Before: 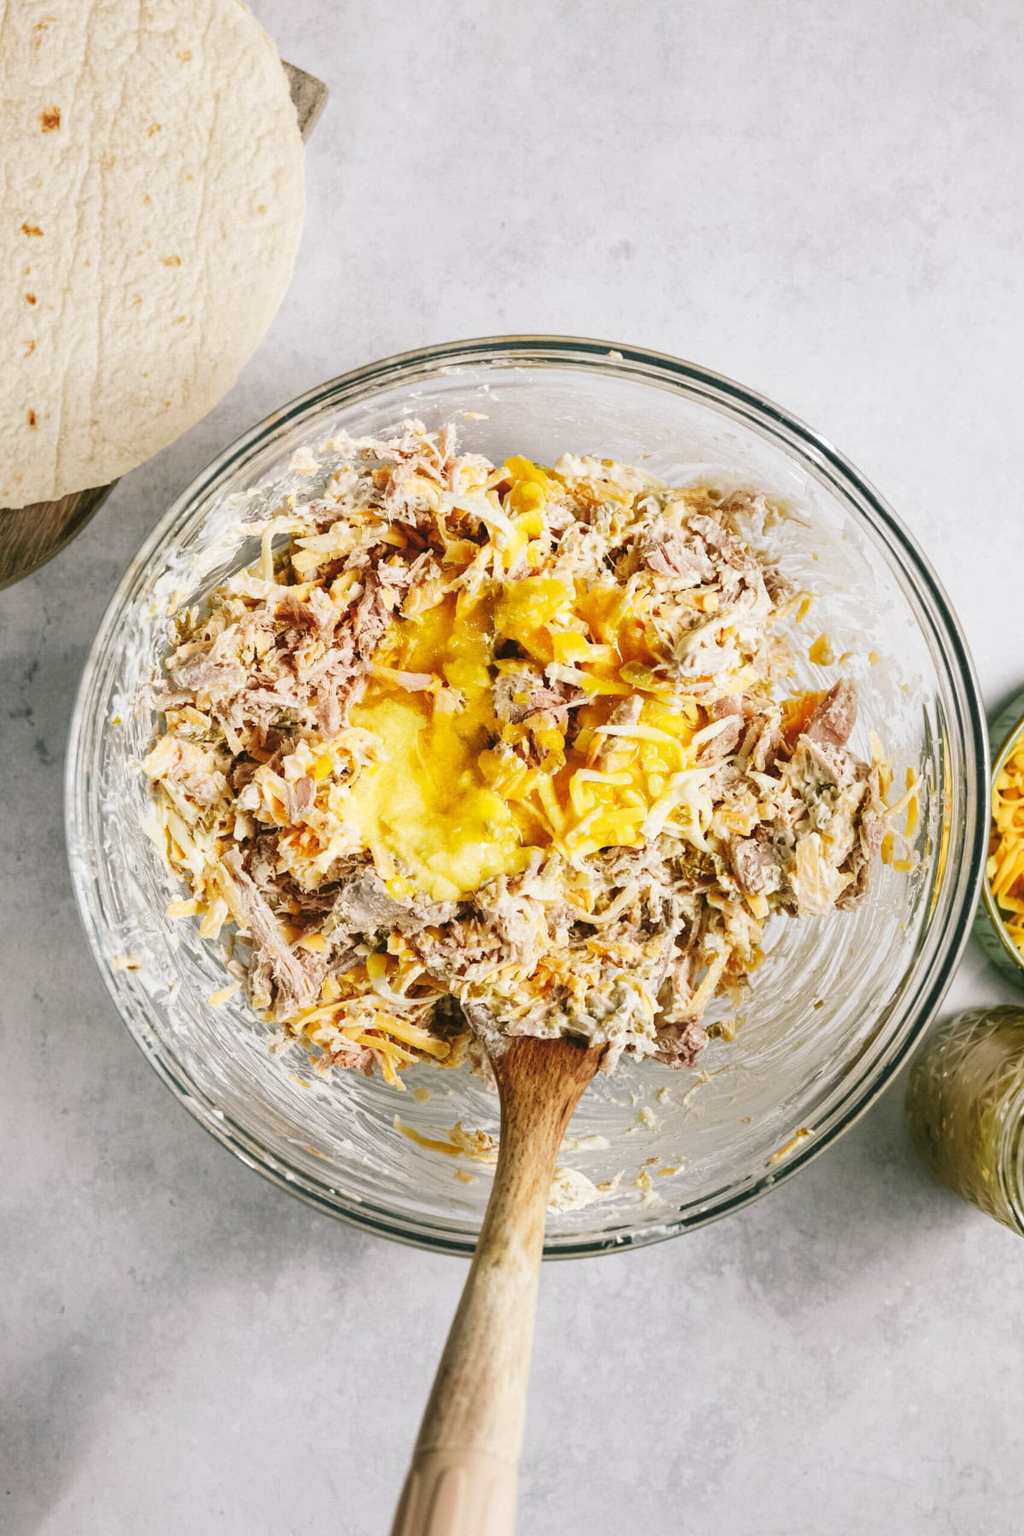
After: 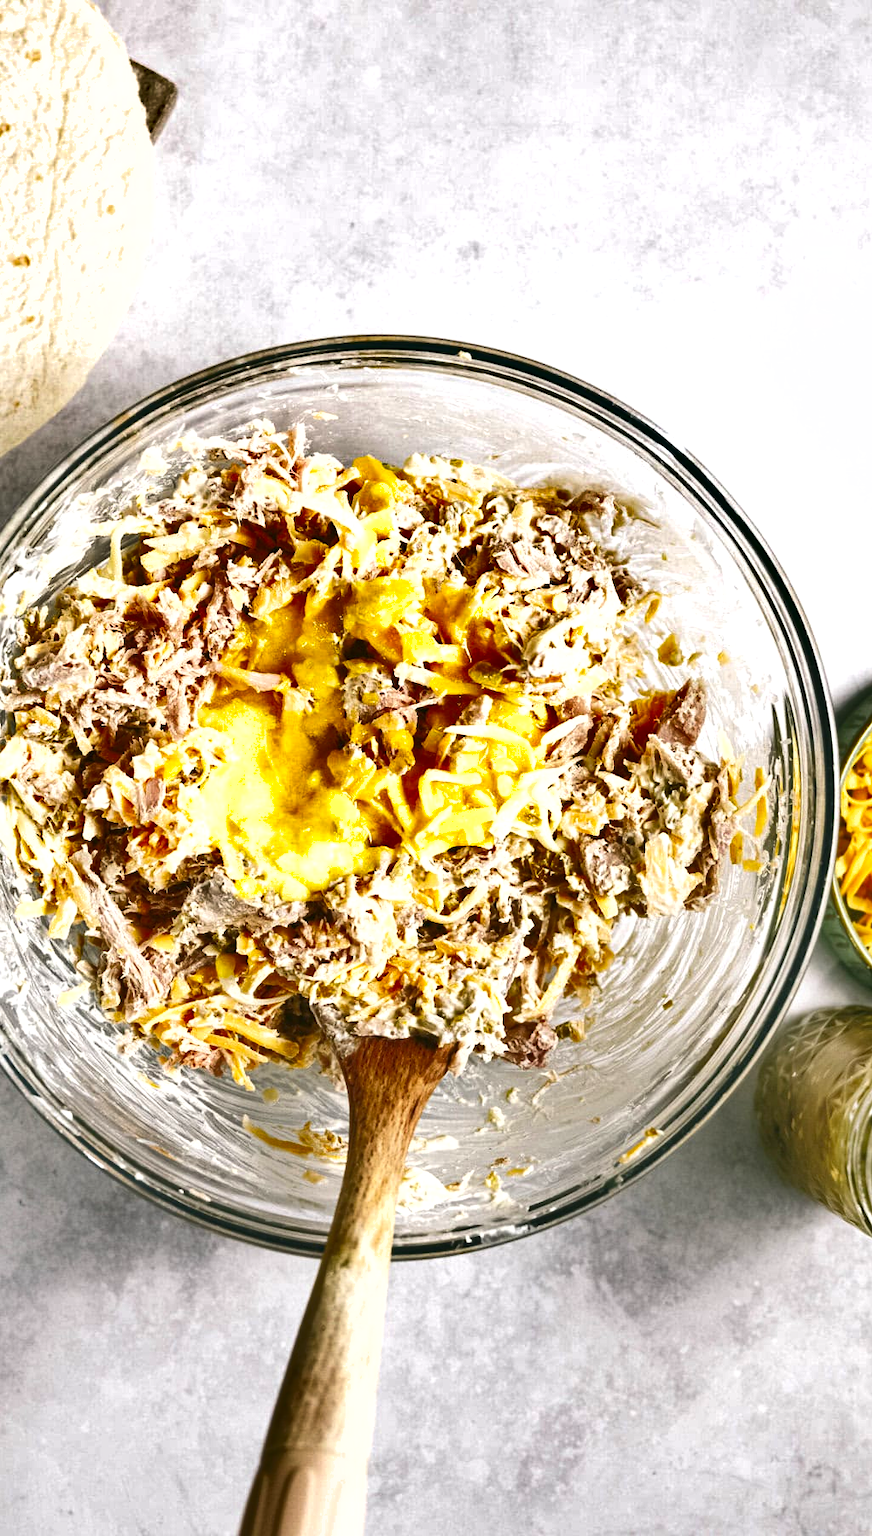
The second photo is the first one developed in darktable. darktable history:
crop and rotate: left 14.808%
exposure: black level correction 0.001, exposure 0.499 EV, compensate exposure bias true, compensate highlight preservation false
shadows and highlights: shadows 75.59, highlights -60.74, soften with gaussian
